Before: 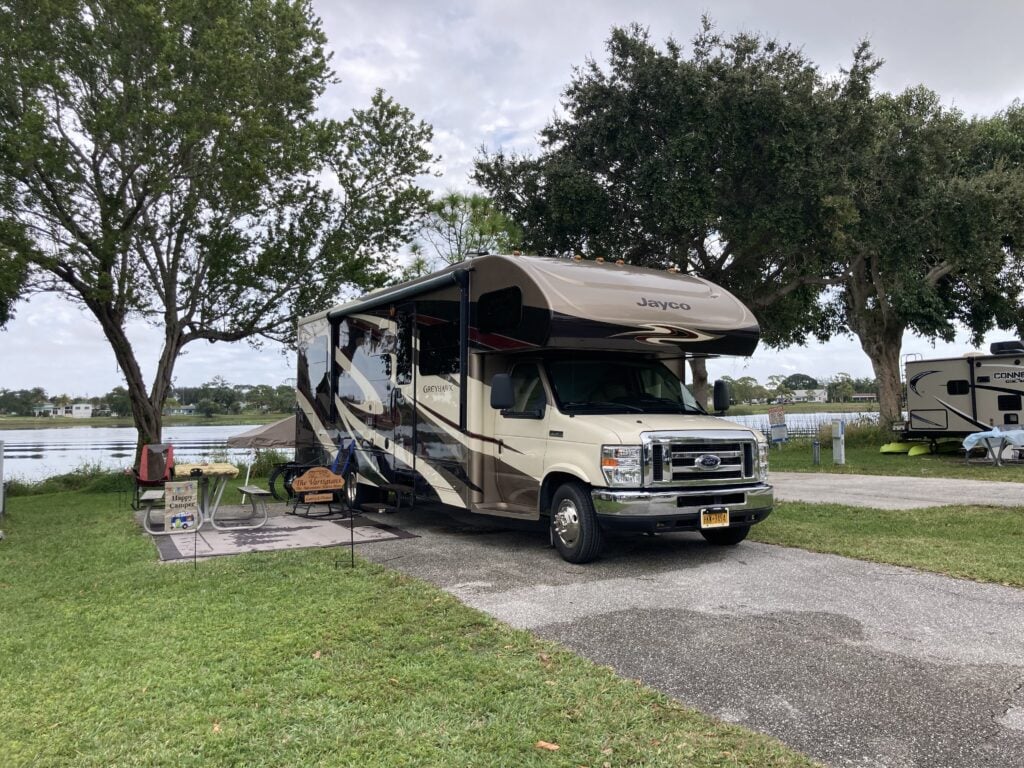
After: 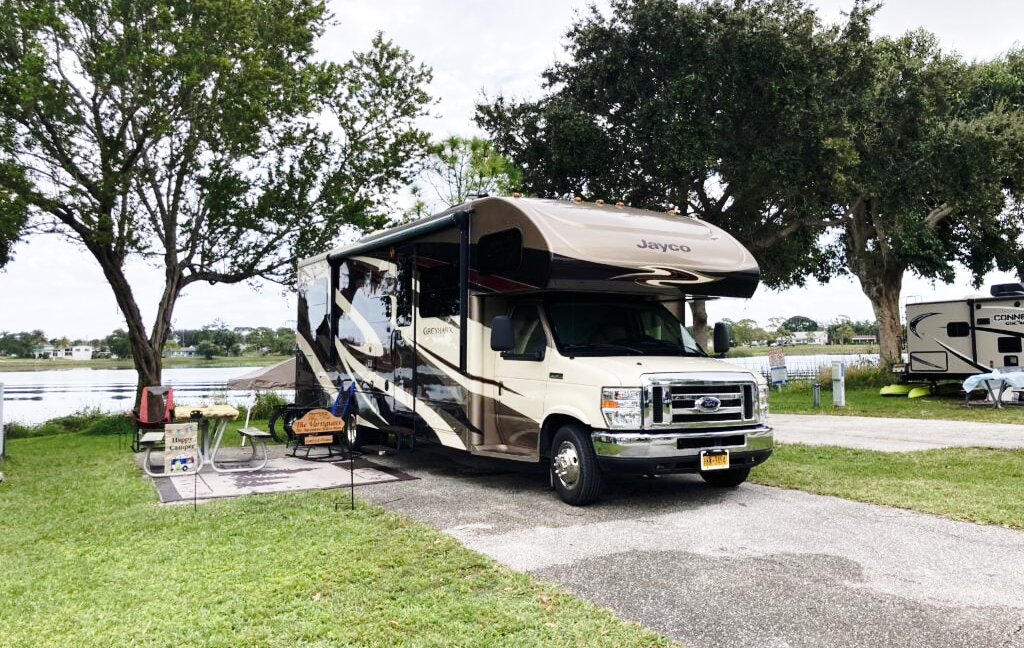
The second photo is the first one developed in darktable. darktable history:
crop: top 7.562%, bottom 7.97%
base curve: curves: ch0 [(0, 0) (0.036, 0.037) (0.121, 0.228) (0.46, 0.76) (0.859, 0.983) (1, 1)], preserve colors none
